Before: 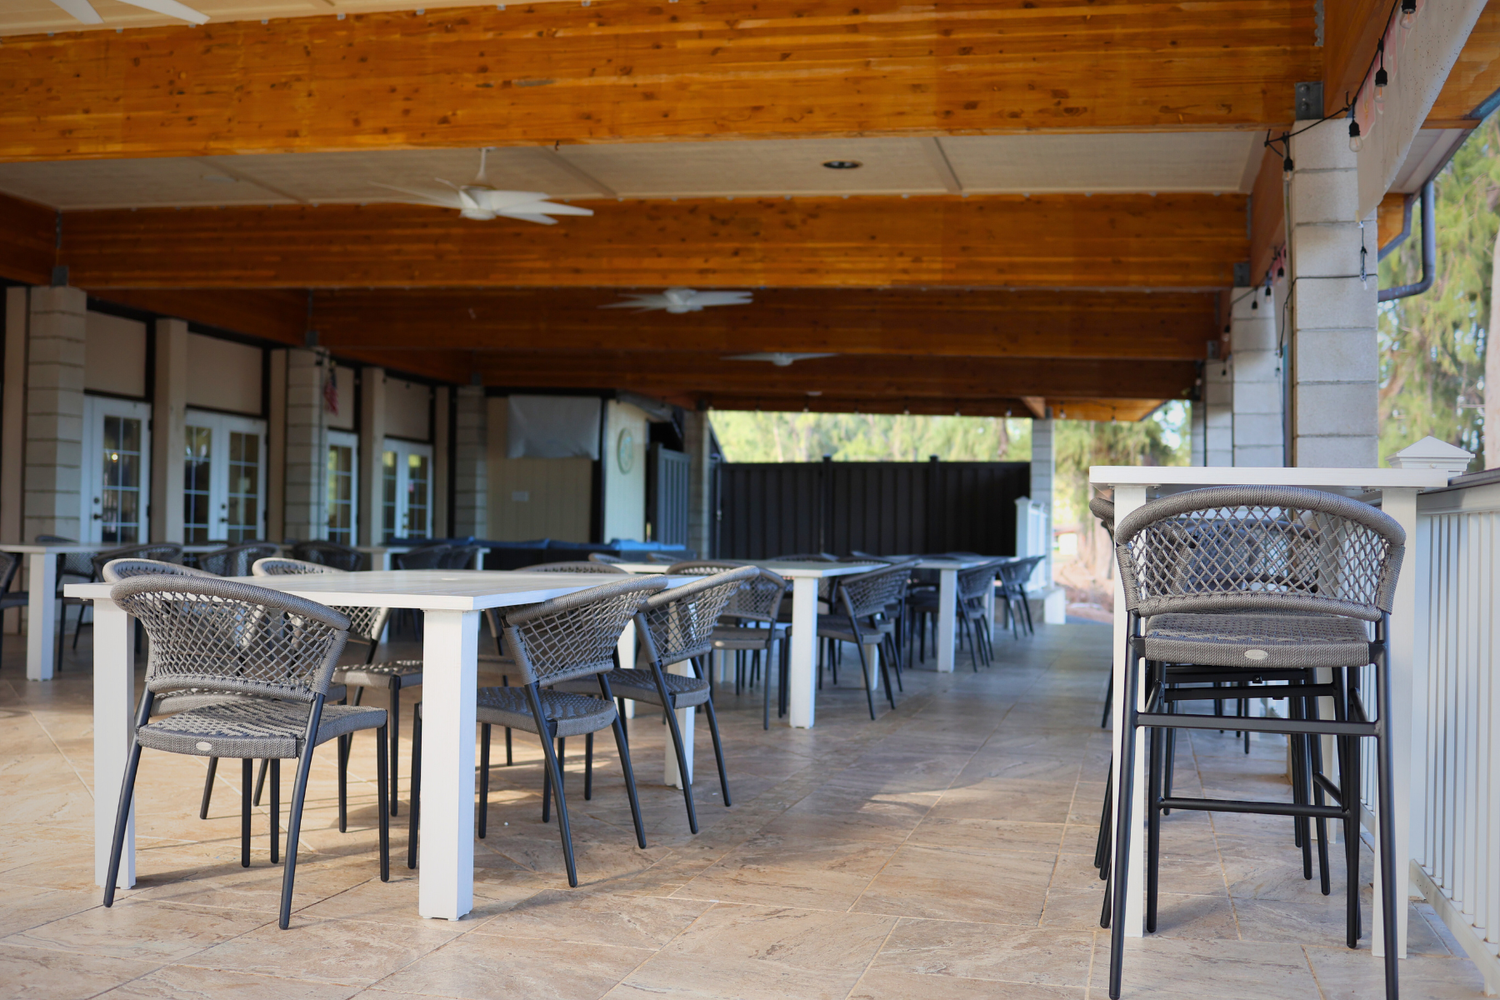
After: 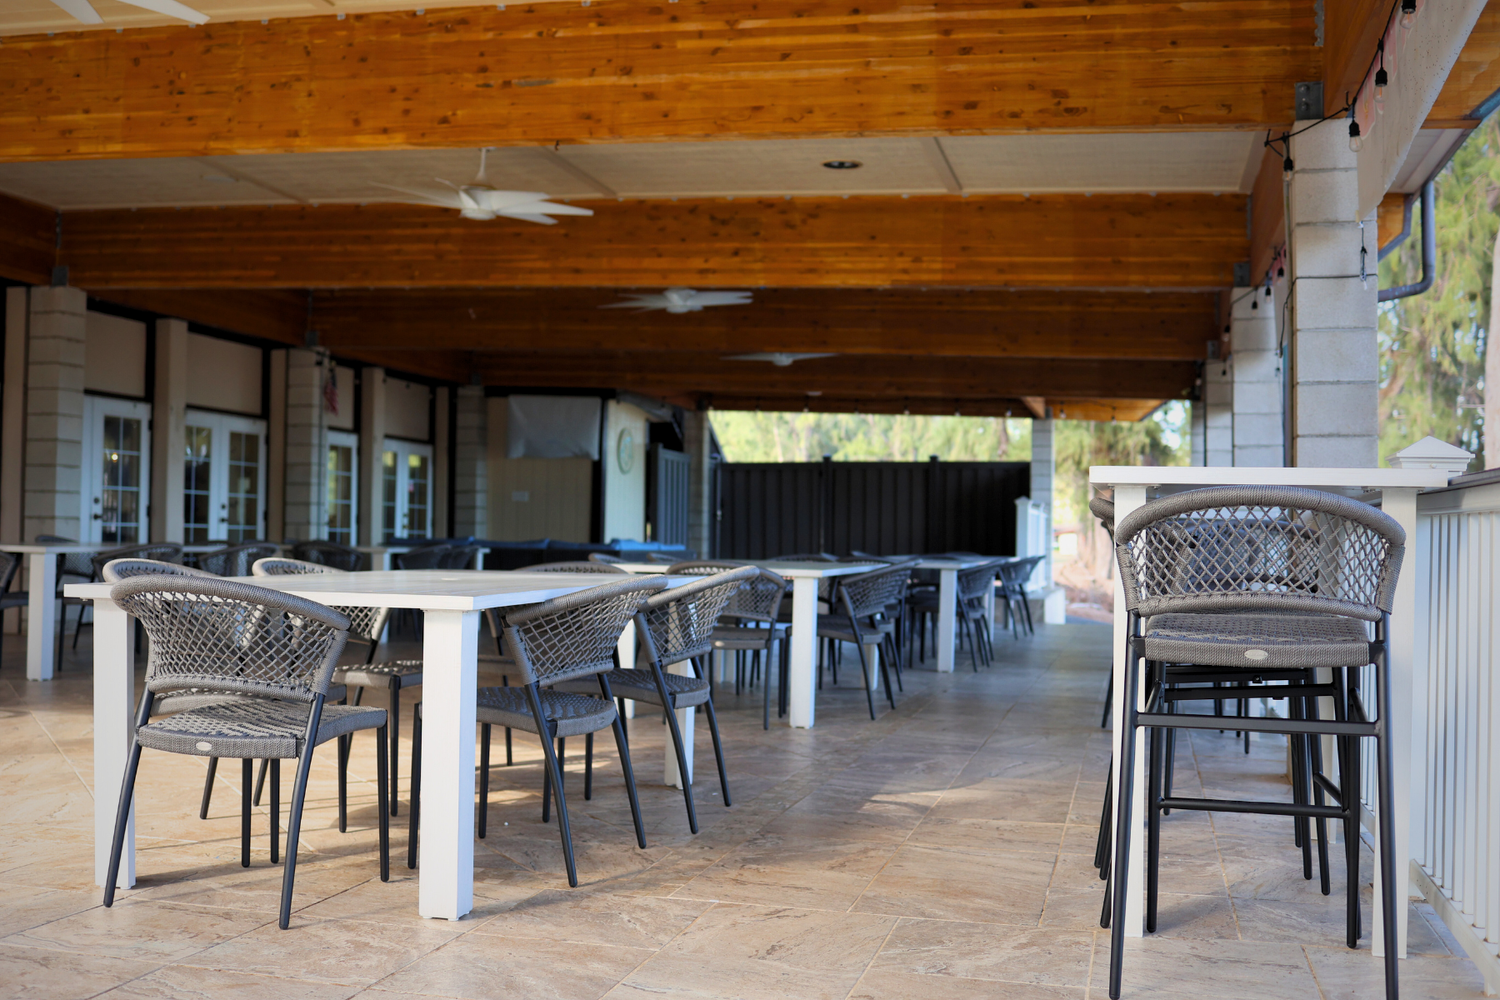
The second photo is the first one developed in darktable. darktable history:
levels: black 0.085%, levels [0.026, 0.507, 0.987]
